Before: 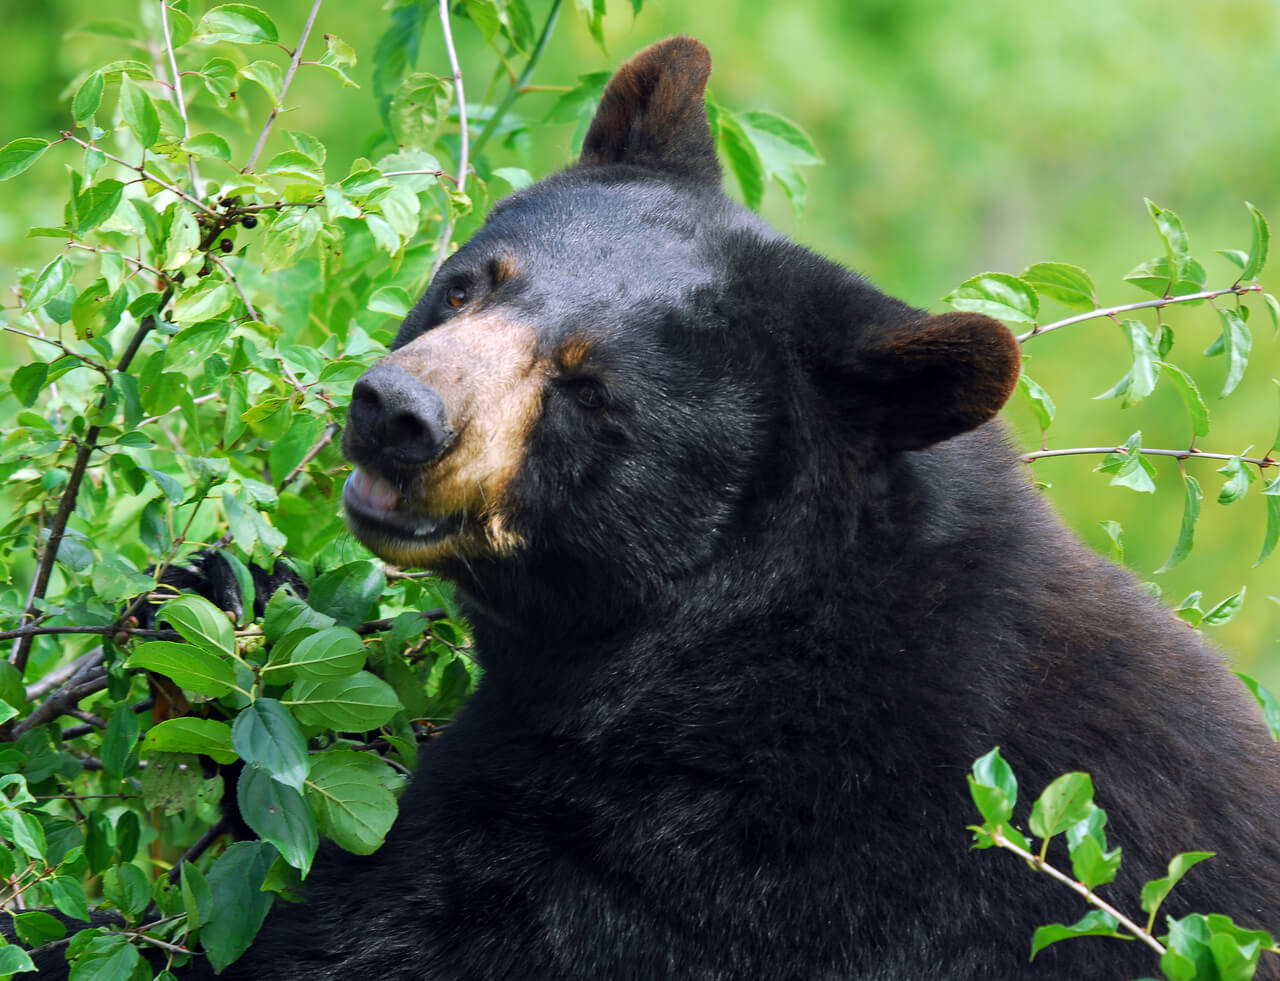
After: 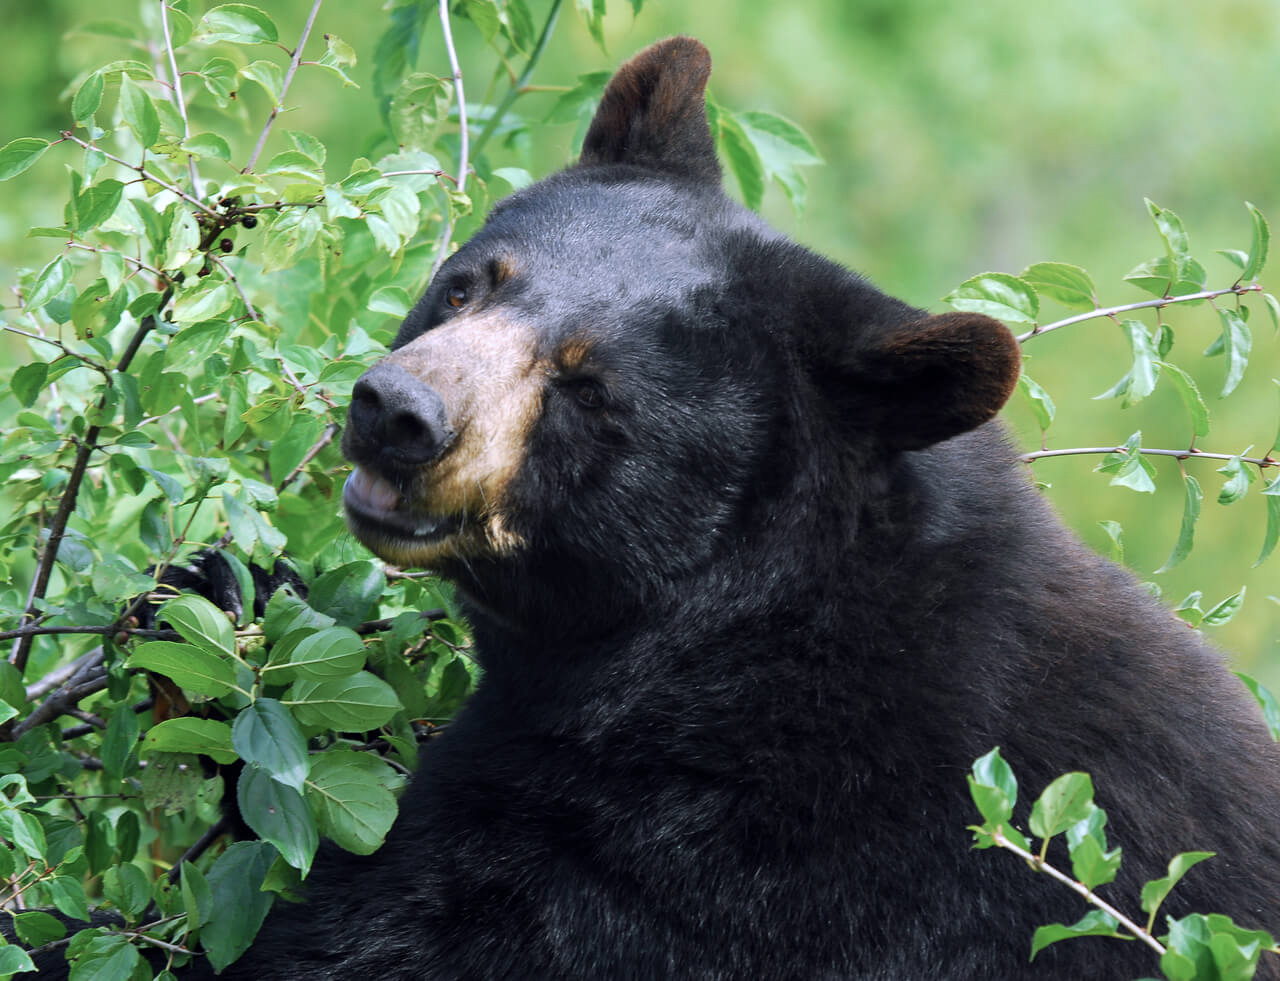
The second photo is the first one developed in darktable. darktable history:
color correction: saturation 0.8
contrast brightness saturation: contrast 0.01, saturation -0.05
color calibration: illuminant as shot in camera, x 0.358, y 0.373, temperature 4628.91 K
